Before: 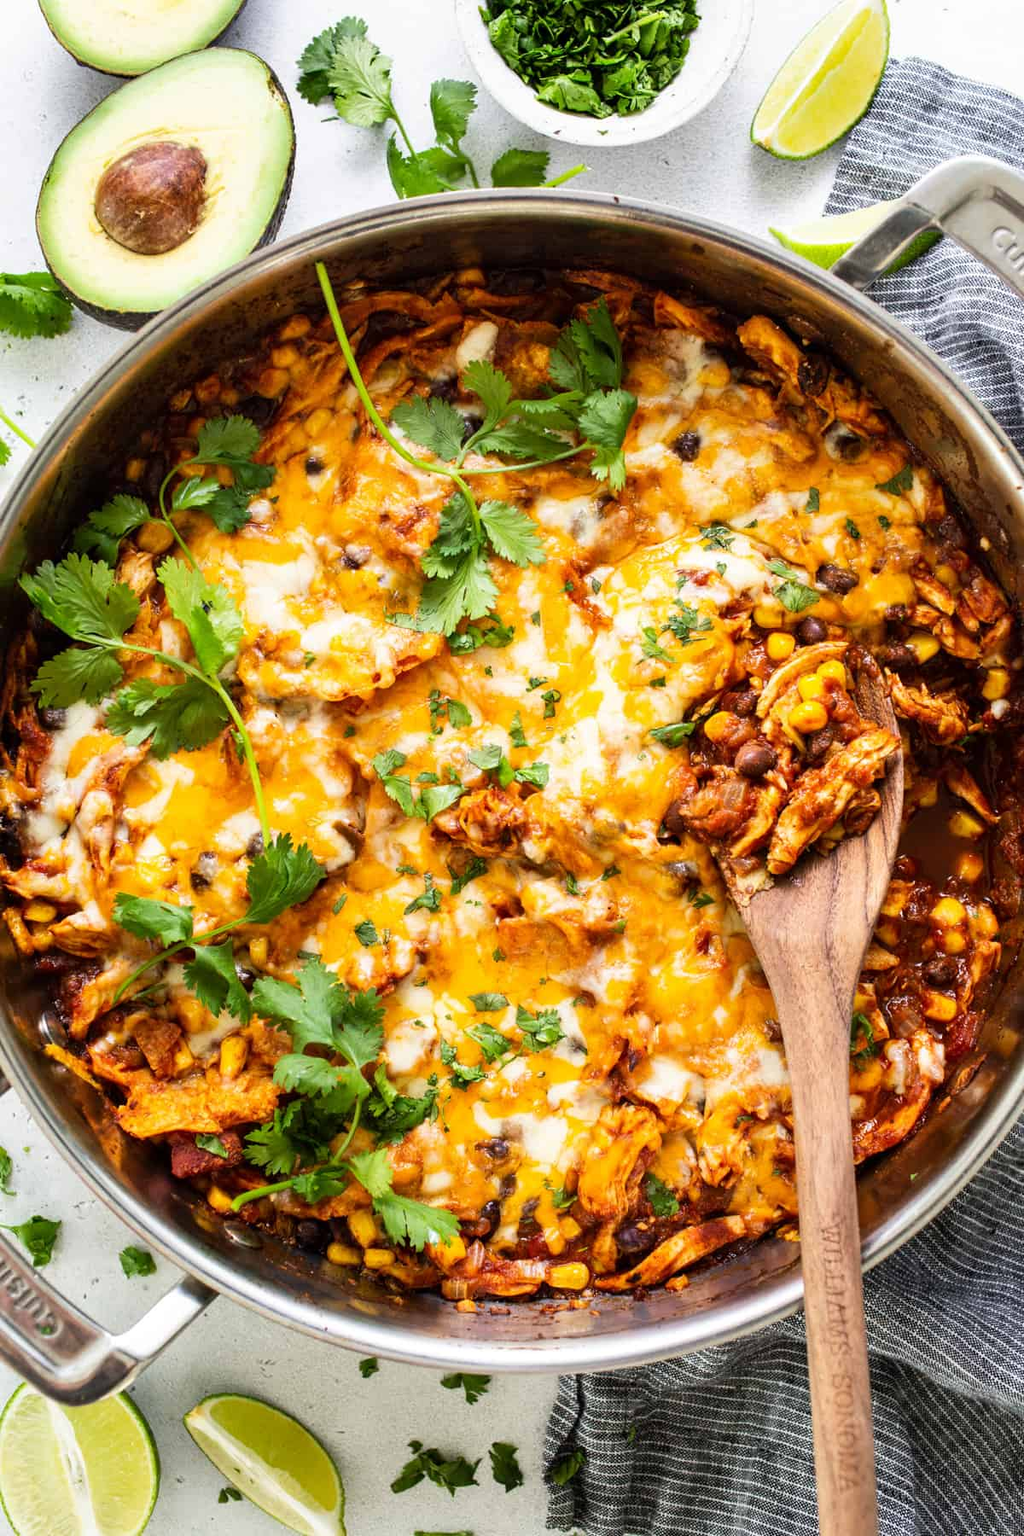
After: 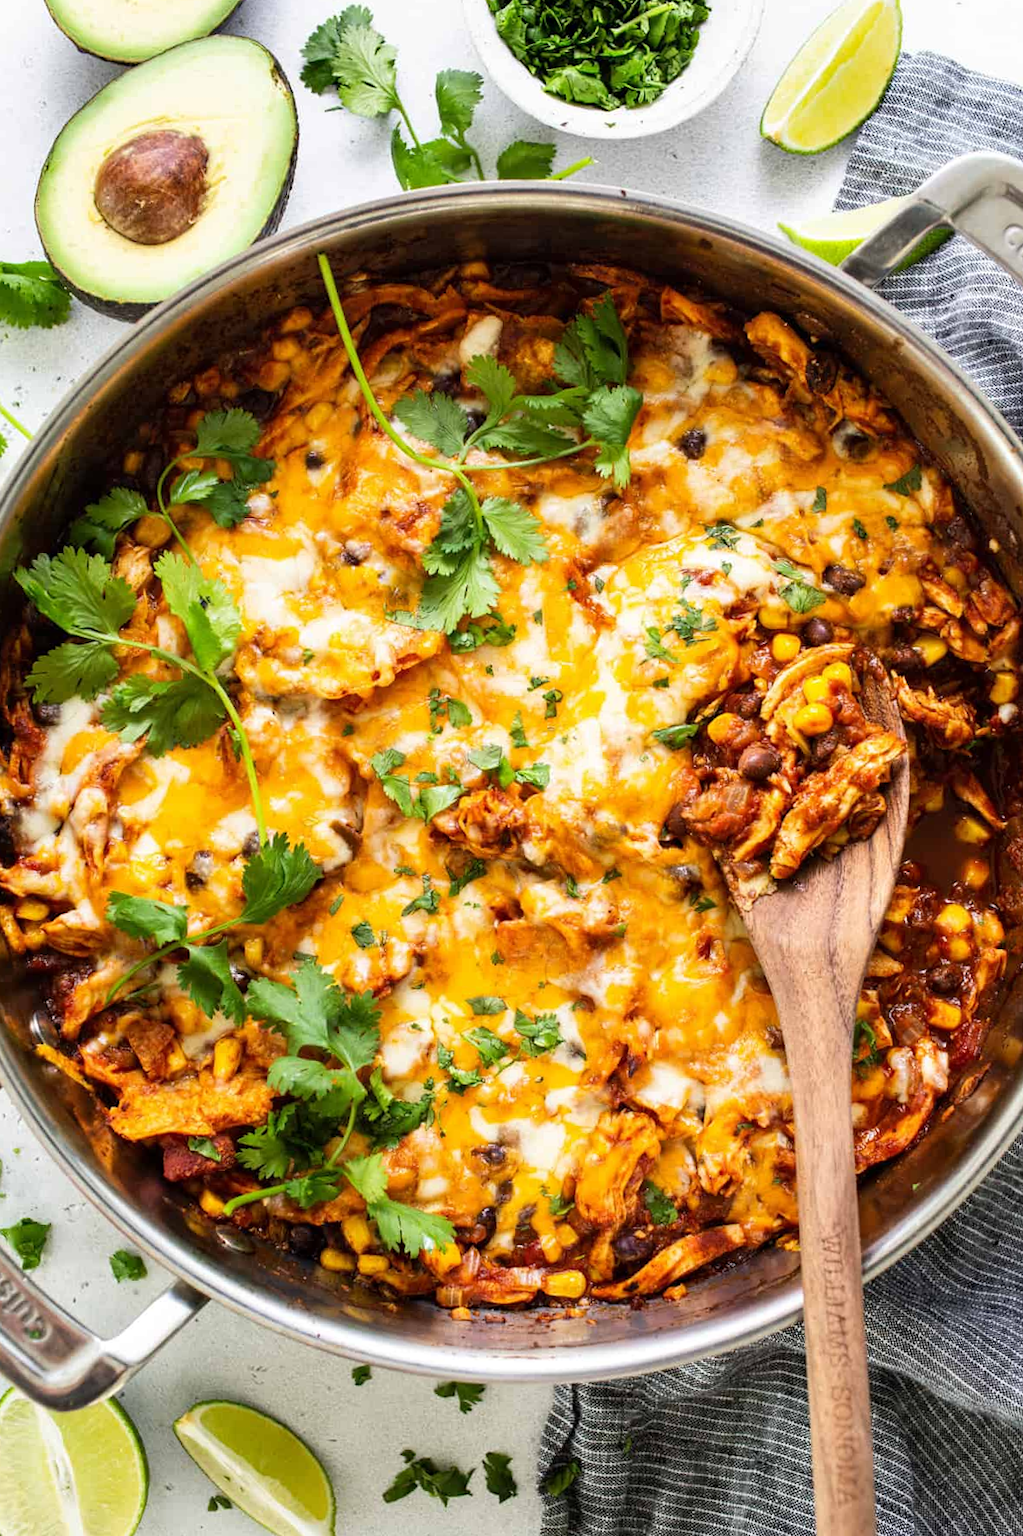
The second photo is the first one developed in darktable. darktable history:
crop and rotate: angle -0.522°
